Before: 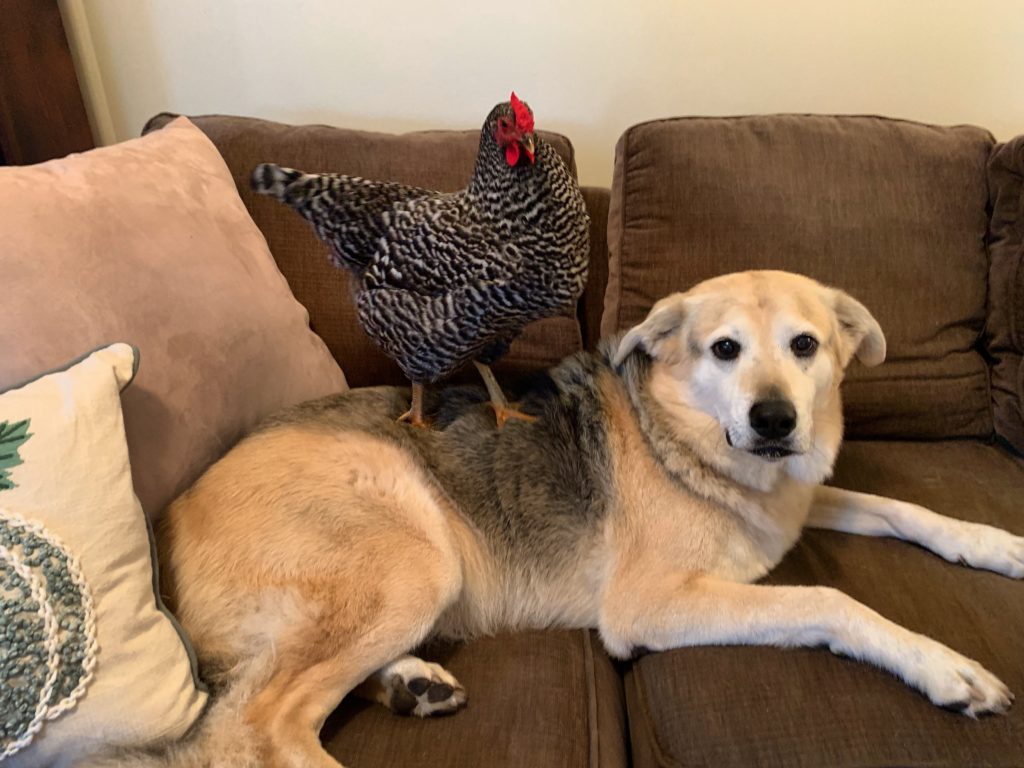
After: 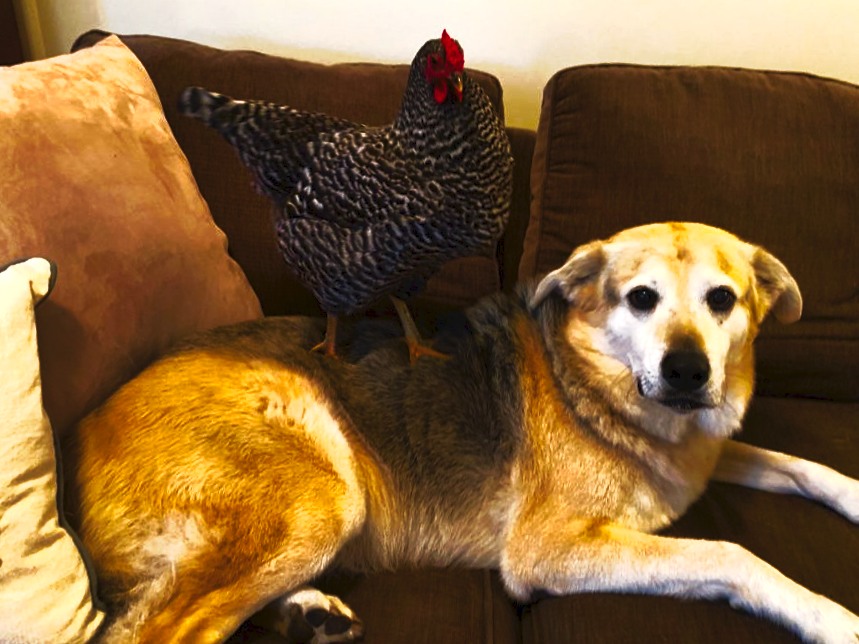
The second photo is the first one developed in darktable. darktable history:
crop and rotate: angle -3.27°, left 5.211%, top 5.211%, right 4.607%, bottom 4.607%
base curve: curves: ch0 [(0, 0) (0.564, 0.291) (0.802, 0.731) (1, 1)]
color balance rgb: linear chroma grading › global chroma 9%, perceptual saturation grading › global saturation 36%, perceptual saturation grading › shadows 35%, perceptual brilliance grading › global brilliance 15%, perceptual brilliance grading › shadows -35%, global vibrance 15%
tone curve: curves: ch0 [(0, 0) (0.003, 0.045) (0.011, 0.054) (0.025, 0.069) (0.044, 0.083) (0.069, 0.101) (0.1, 0.119) (0.136, 0.146) (0.177, 0.177) (0.224, 0.221) (0.277, 0.277) (0.335, 0.362) (0.399, 0.452) (0.468, 0.571) (0.543, 0.666) (0.623, 0.758) (0.709, 0.853) (0.801, 0.896) (0.898, 0.945) (1, 1)], preserve colors none
